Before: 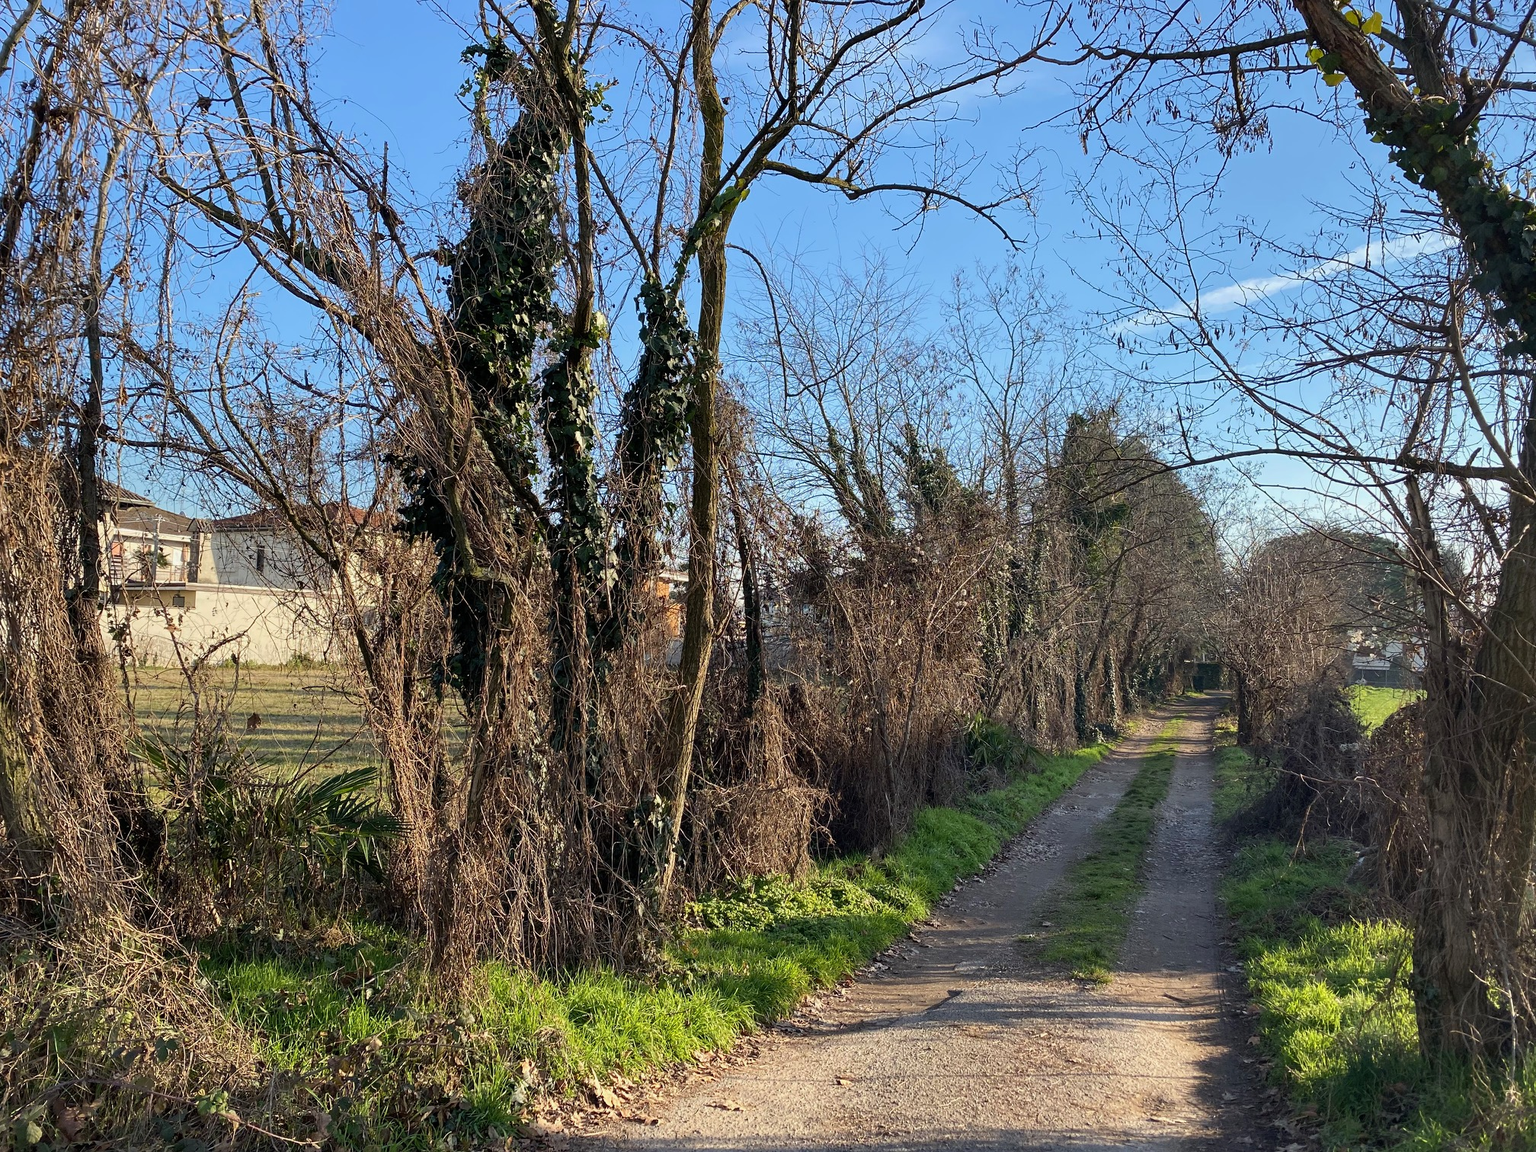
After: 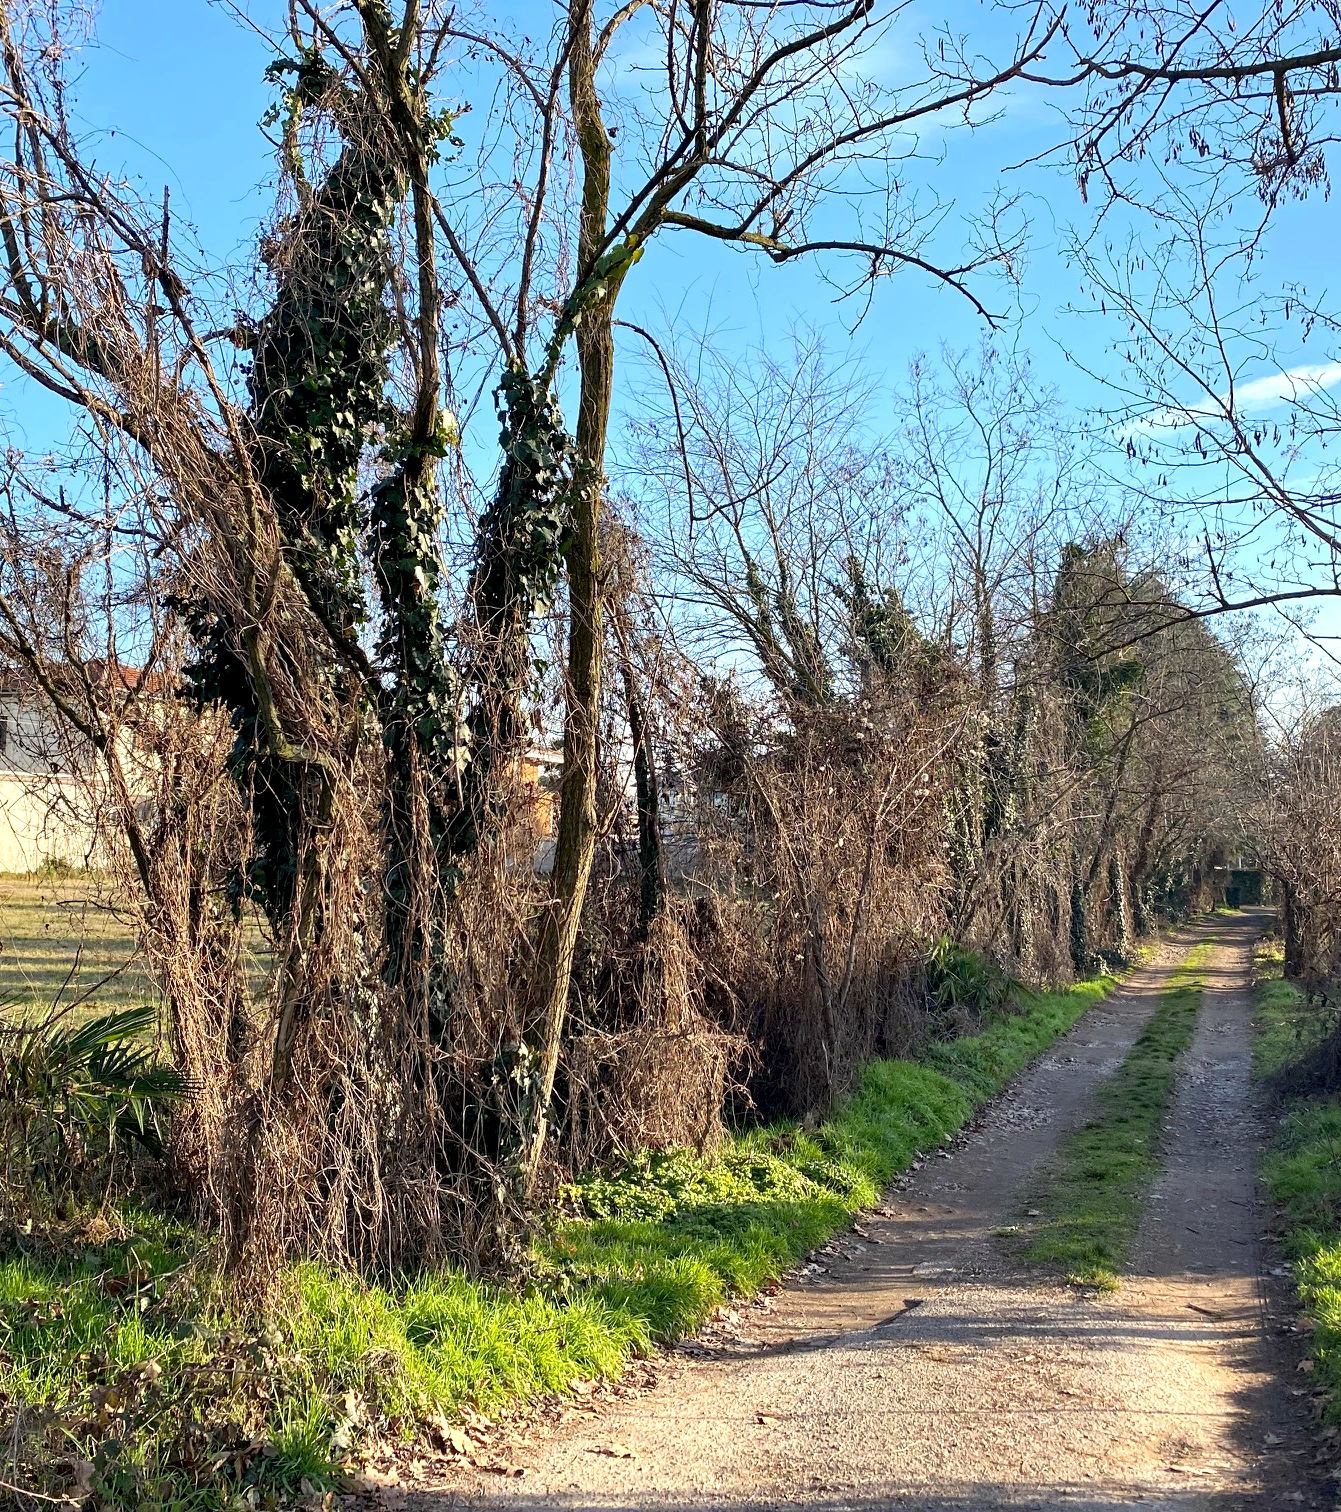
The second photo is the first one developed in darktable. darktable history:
exposure: exposure 0.574 EV, compensate highlight preservation false
crop: left 16.899%, right 16.556%
tone equalizer: -7 EV 0.13 EV, smoothing diameter 25%, edges refinement/feathering 10, preserve details guided filter
haze removal: compatibility mode true, adaptive false
